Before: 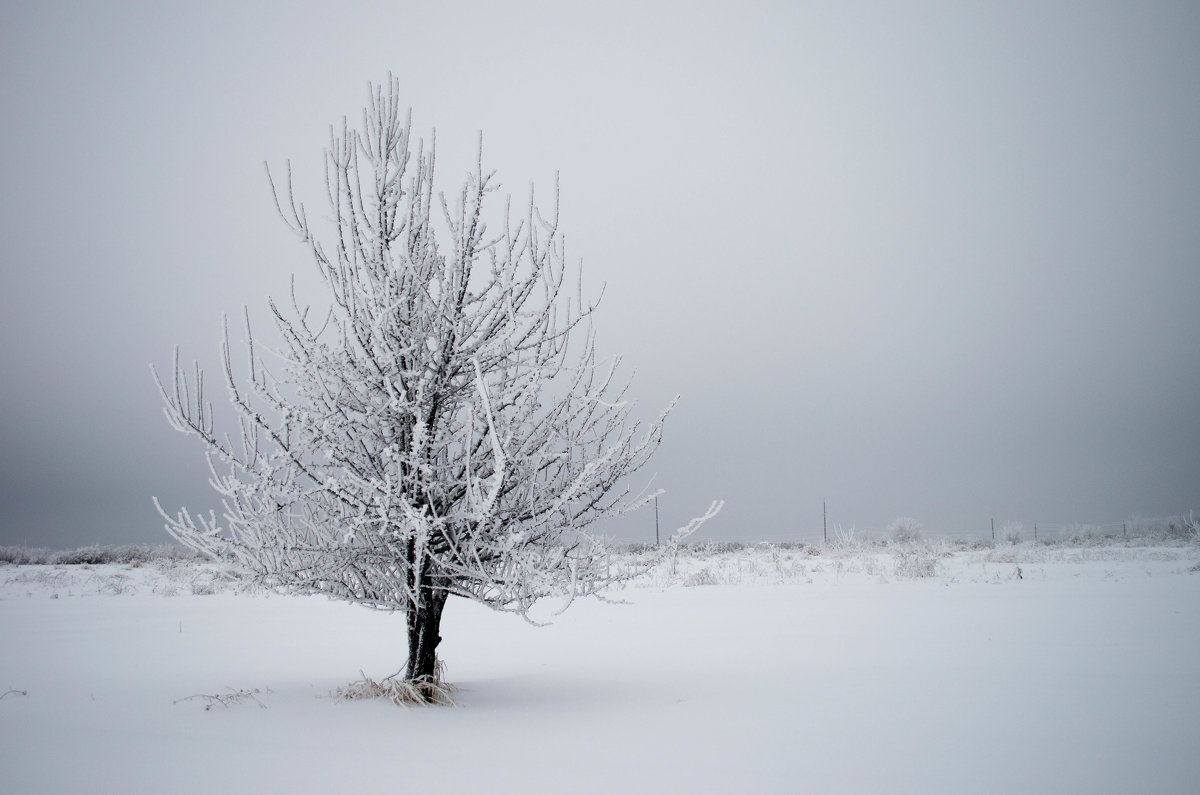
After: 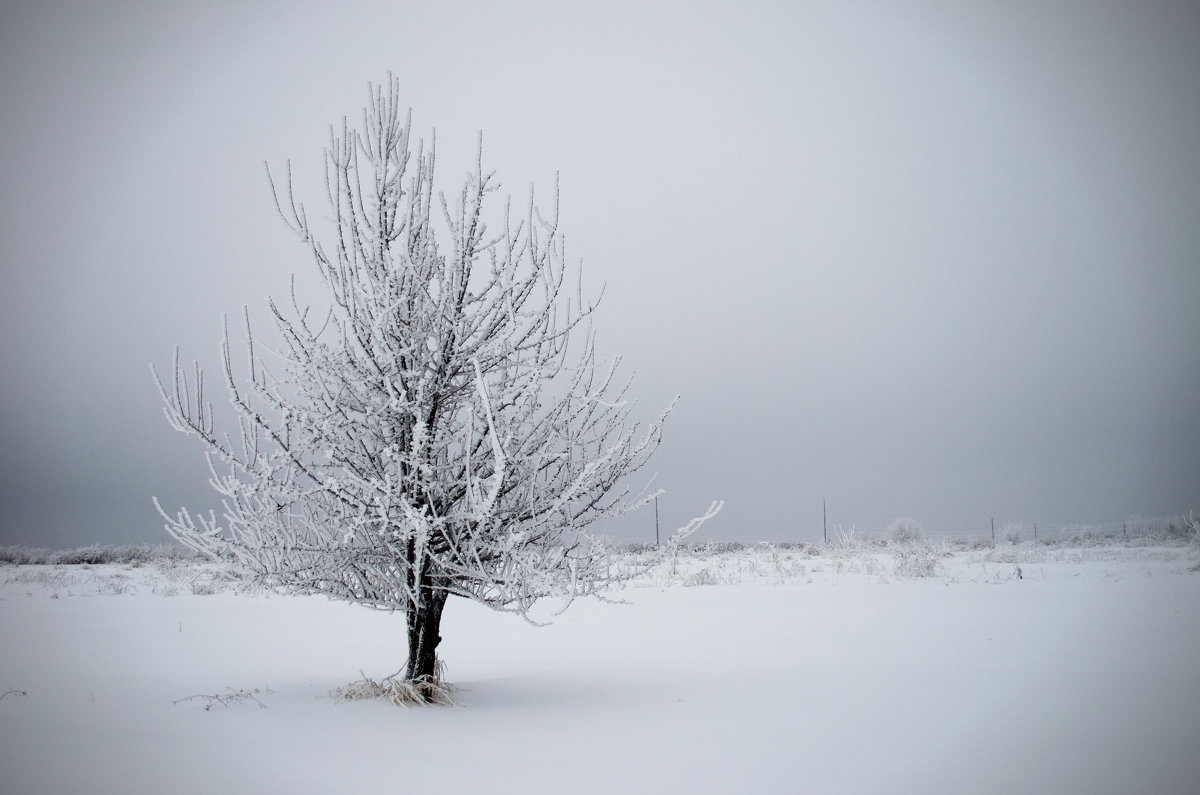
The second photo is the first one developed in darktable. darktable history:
vignetting: fall-off start 88.67%, fall-off radius 44.27%, width/height ratio 1.168
